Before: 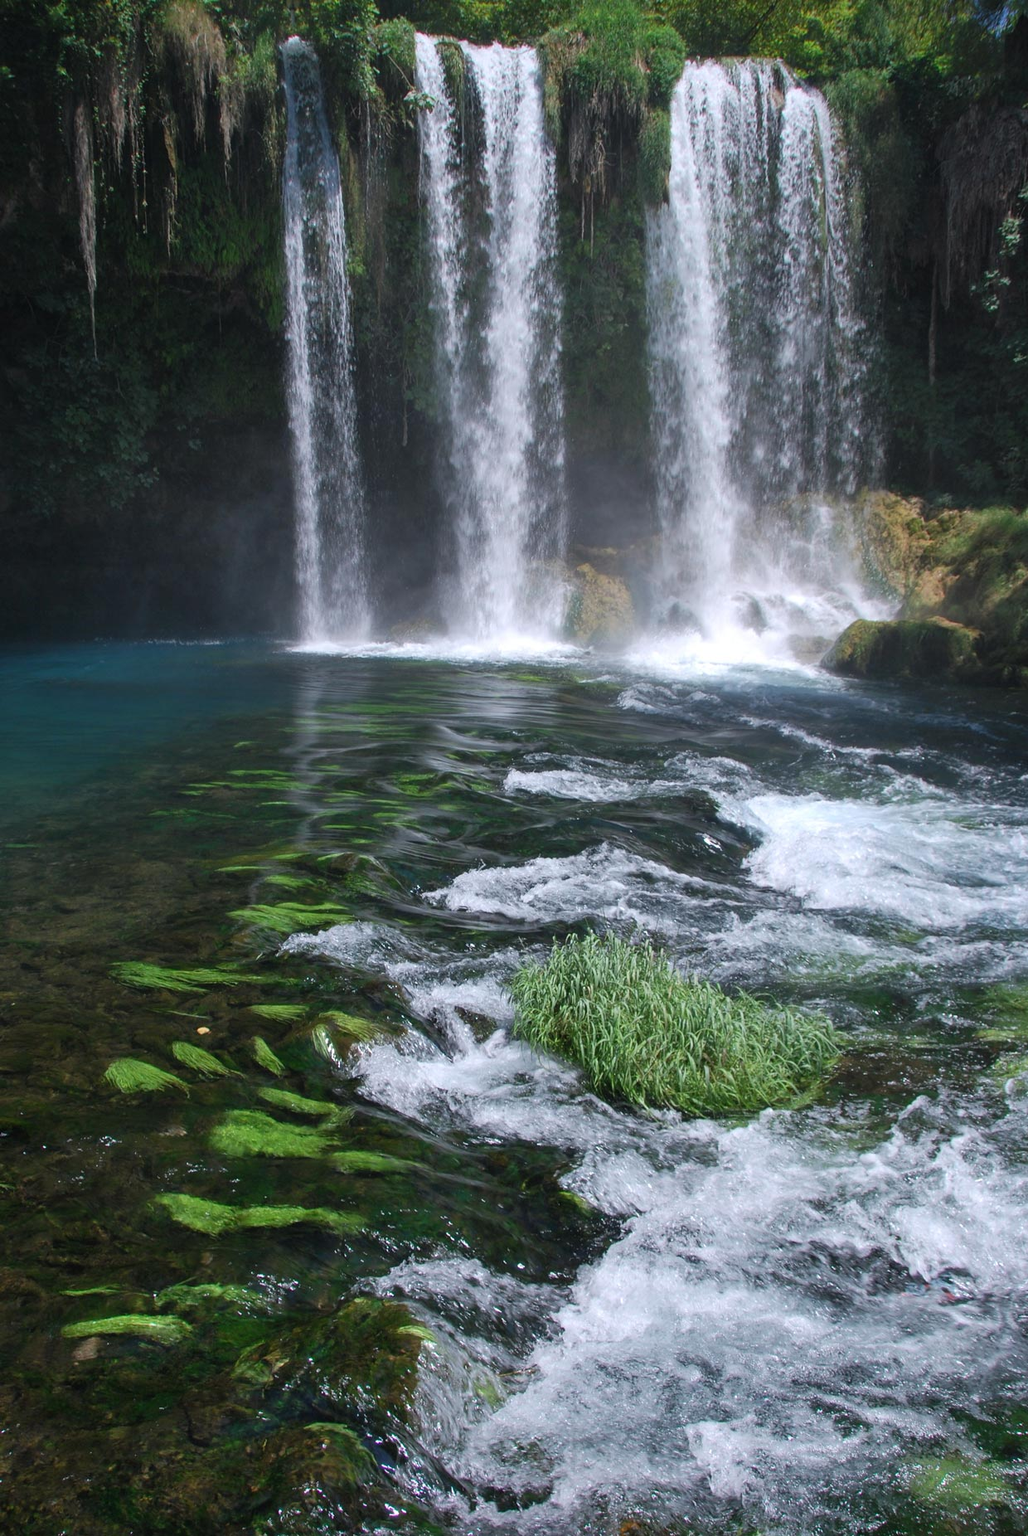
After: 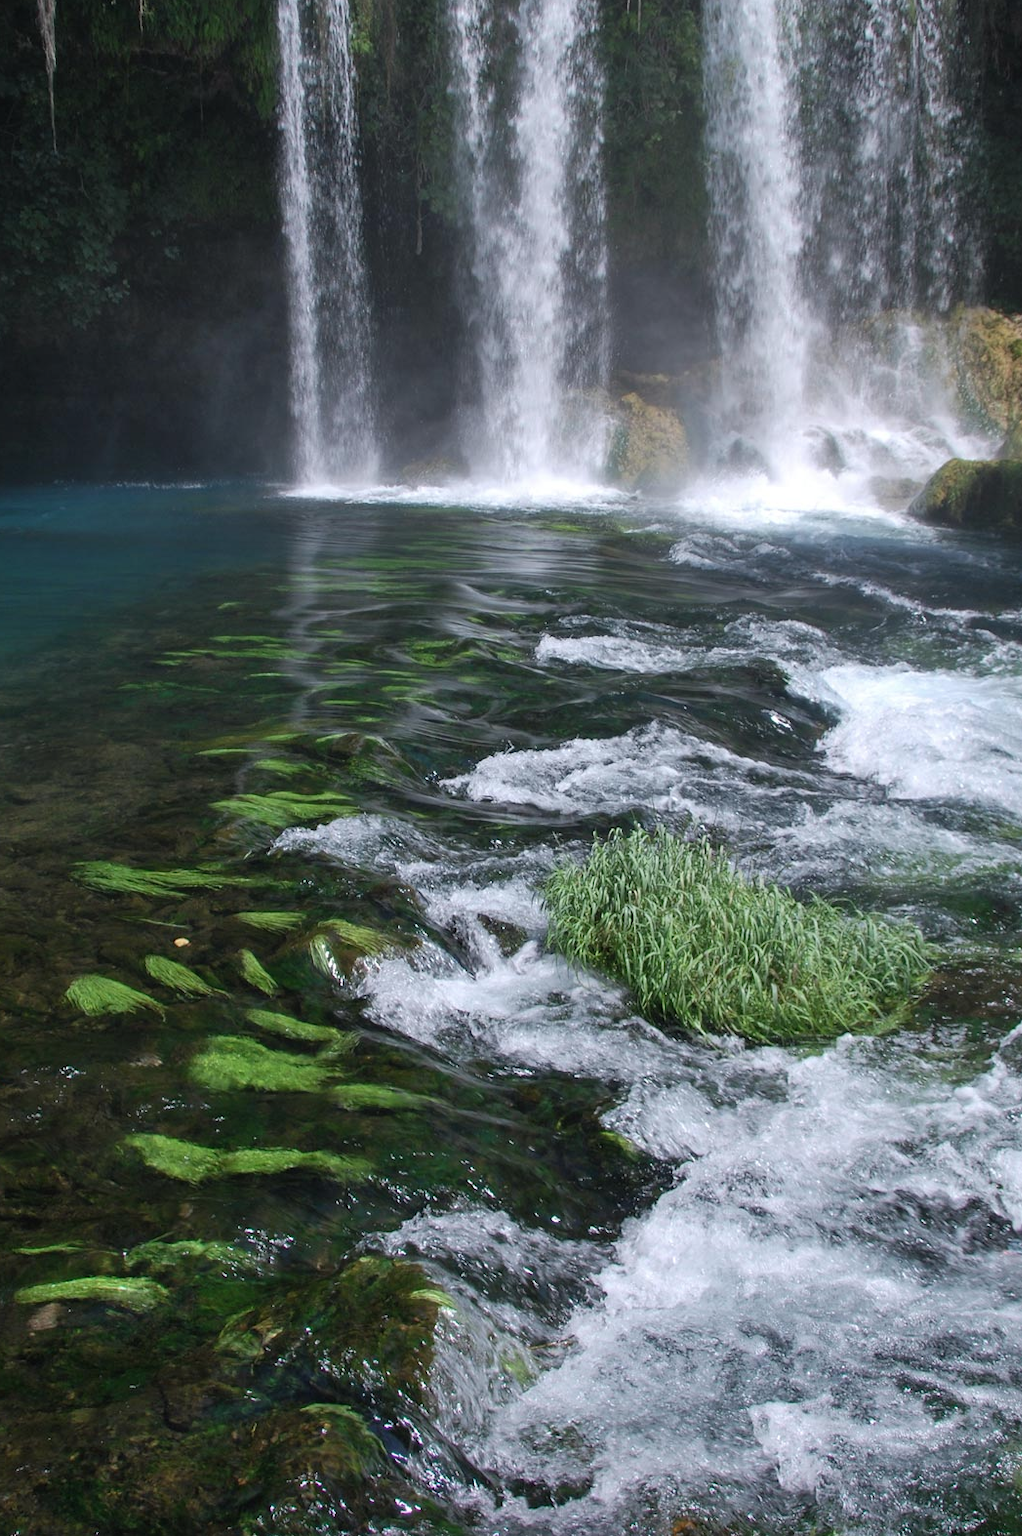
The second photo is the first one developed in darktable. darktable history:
contrast brightness saturation: saturation -0.085
crop and rotate: left 4.79%, top 15.003%, right 10.666%
